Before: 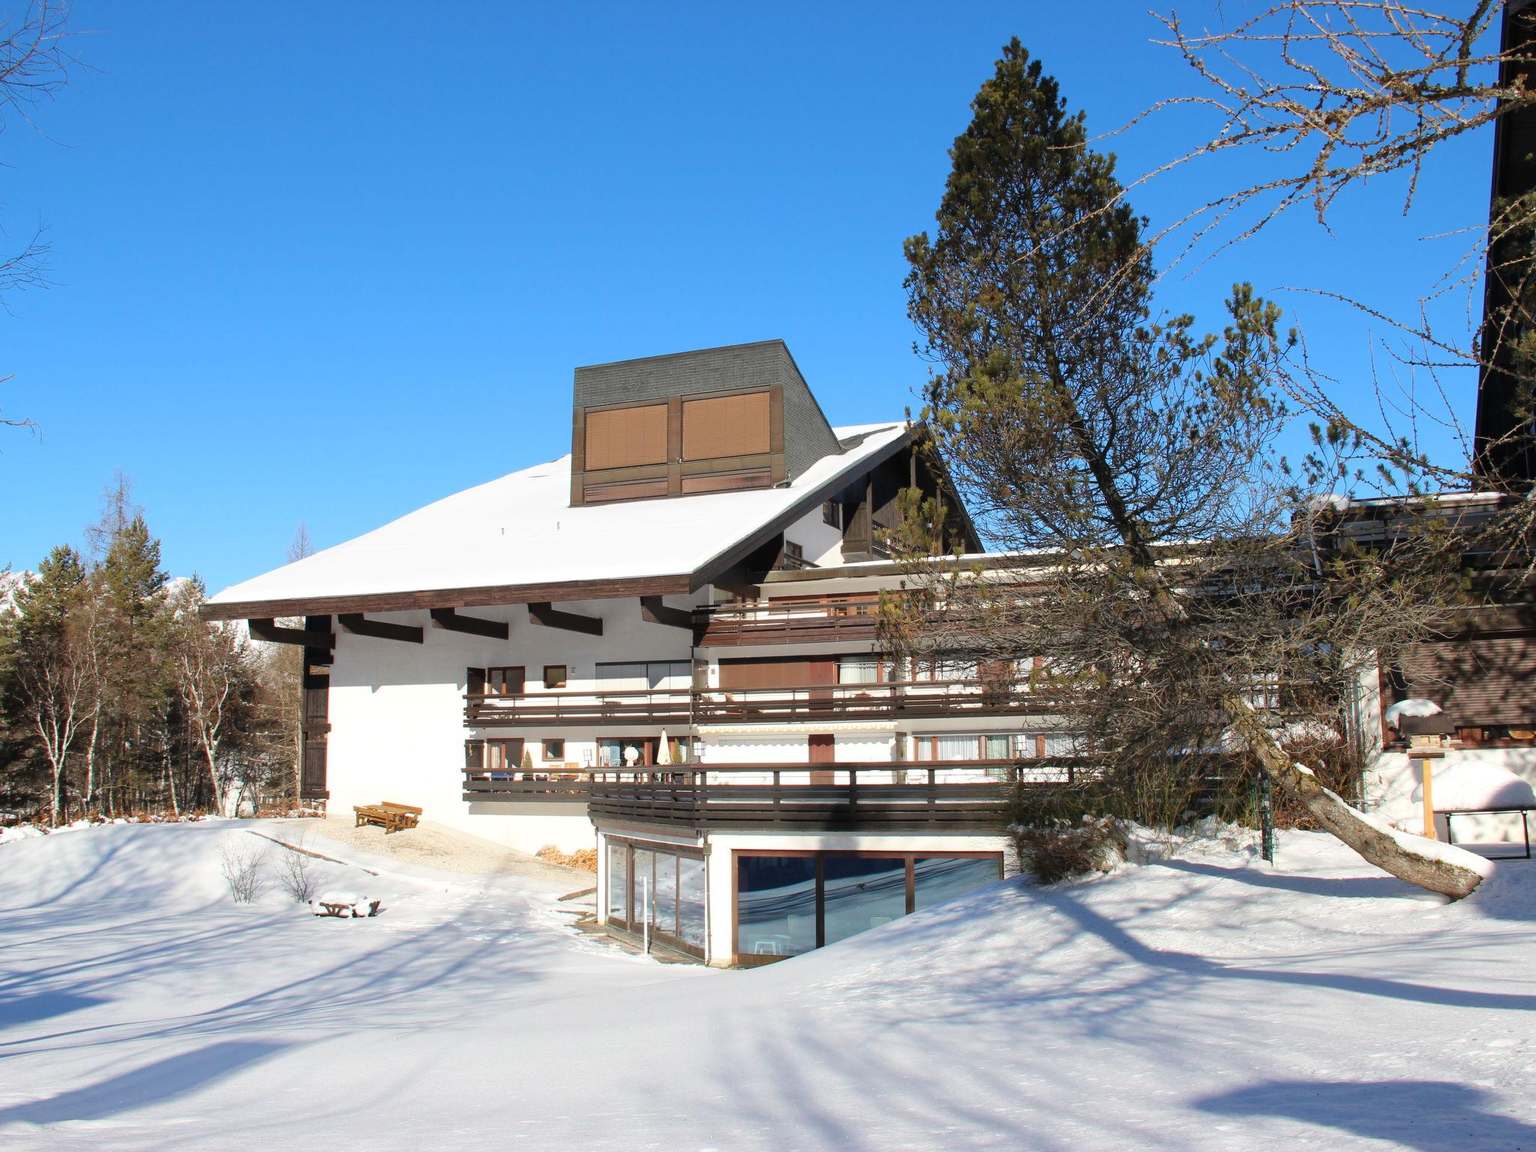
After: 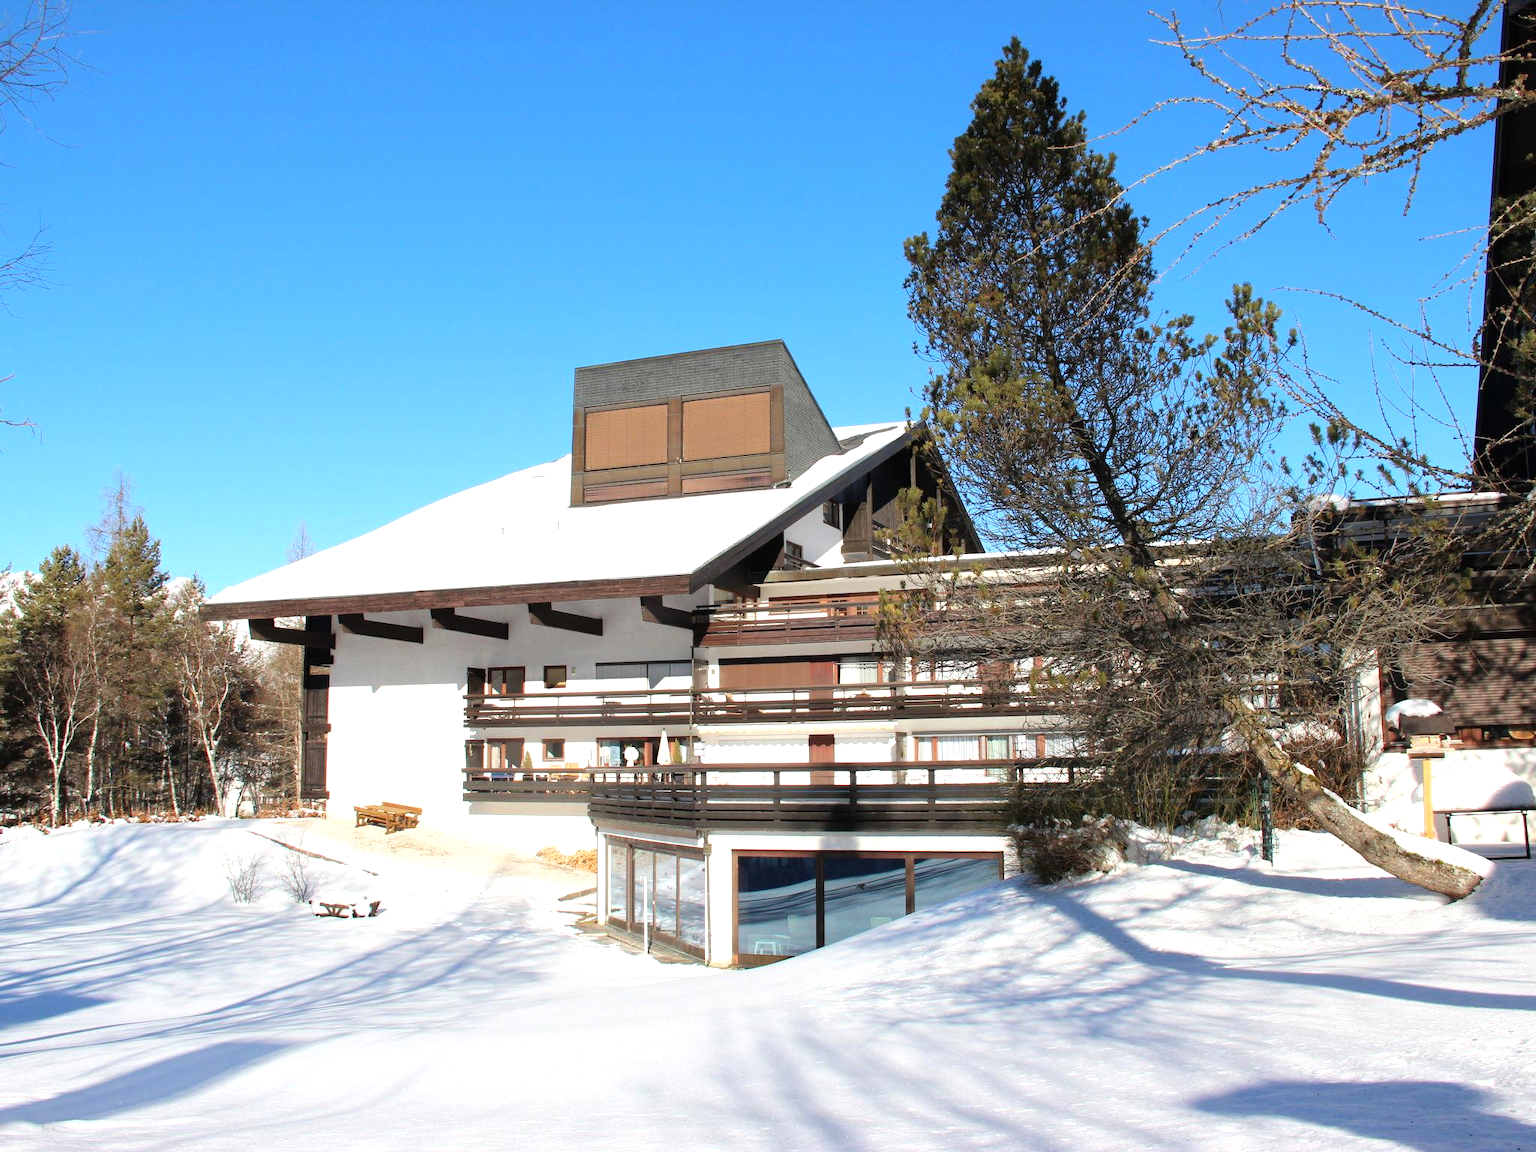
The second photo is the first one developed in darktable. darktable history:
tone equalizer: -8 EV -0.401 EV, -7 EV -0.392 EV, -6 EV -0.367 EV, -5 EV -0.261 EV, -3 EV 0.213 EV, -2 EV 0.317 EV, -1 EV 0.411 EV, +0 EV 0.422 EV
